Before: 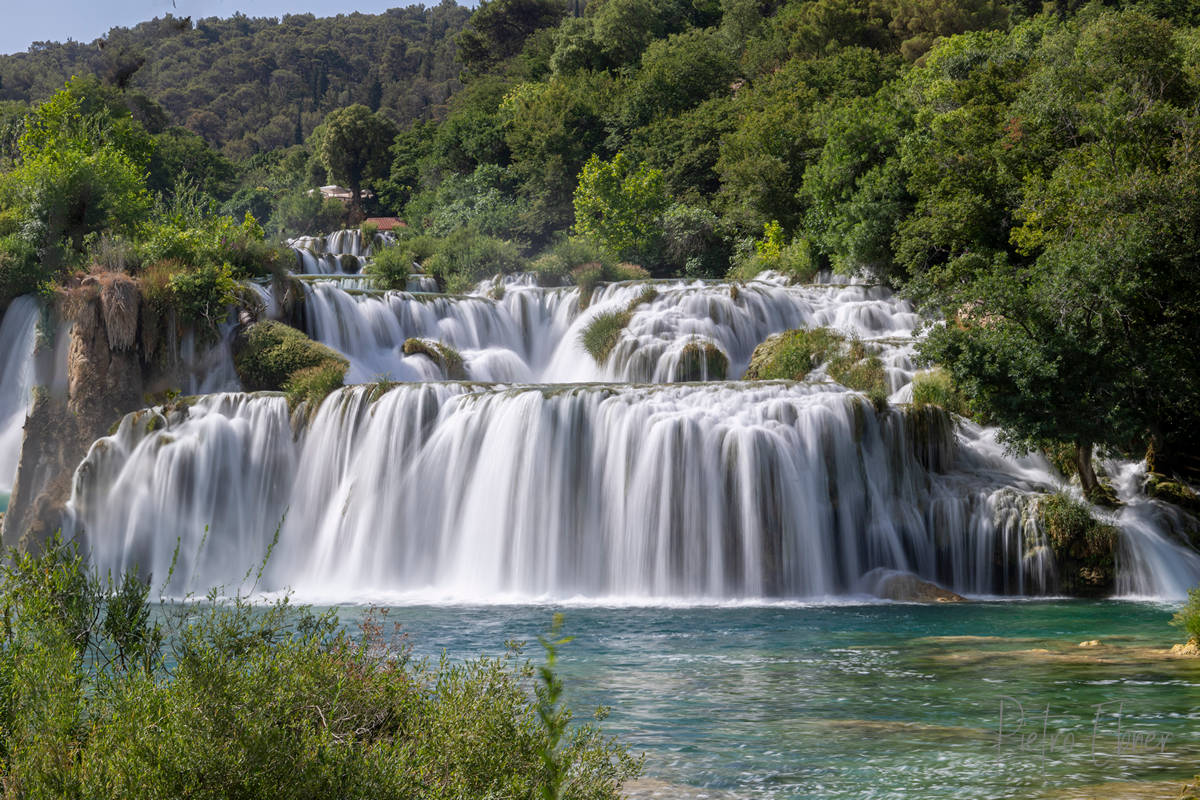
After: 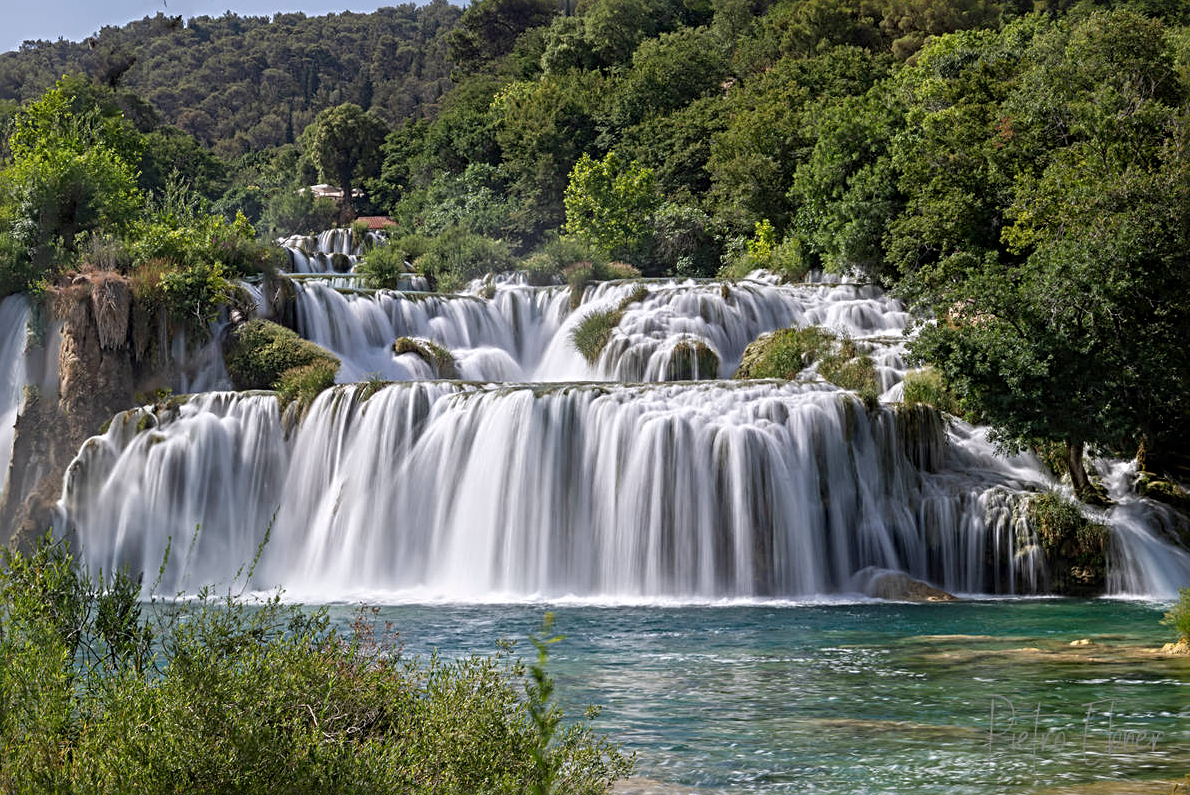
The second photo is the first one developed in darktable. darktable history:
crop and rotate: left 0.782%, top 0.196%, bottom 0.329%
sharpen: radius 3.978
